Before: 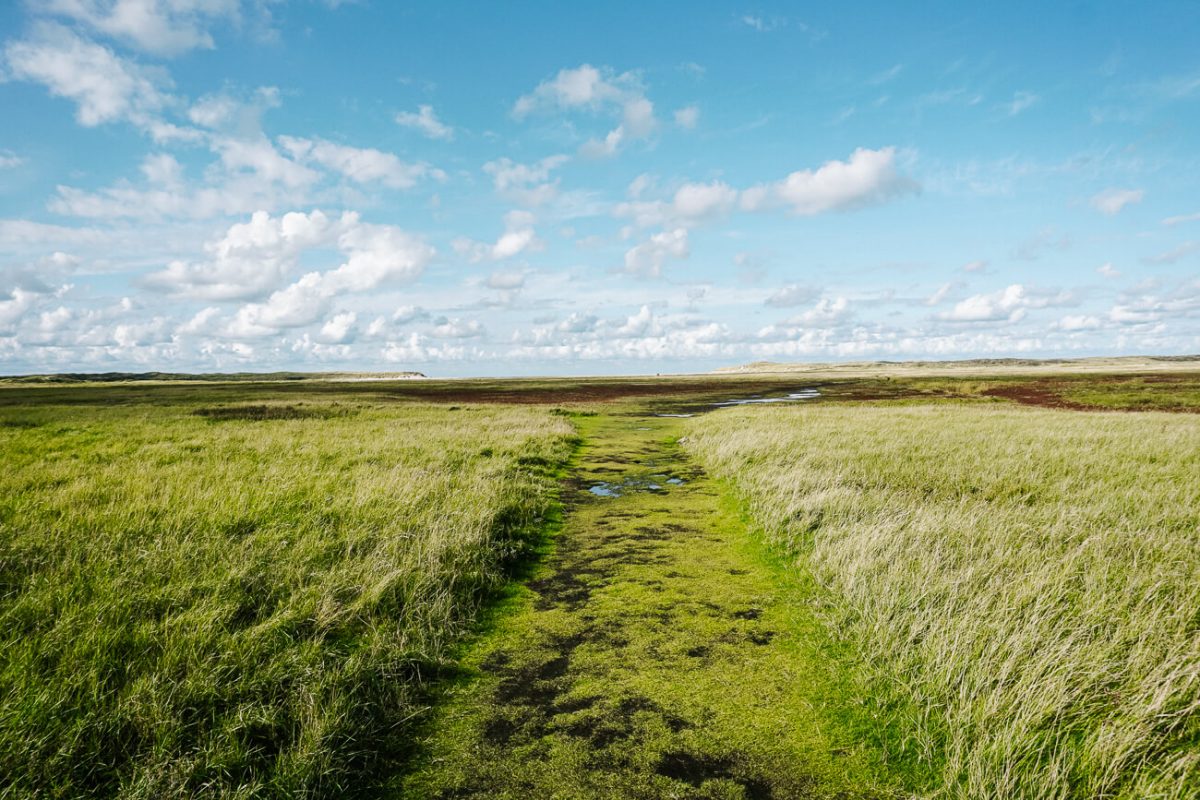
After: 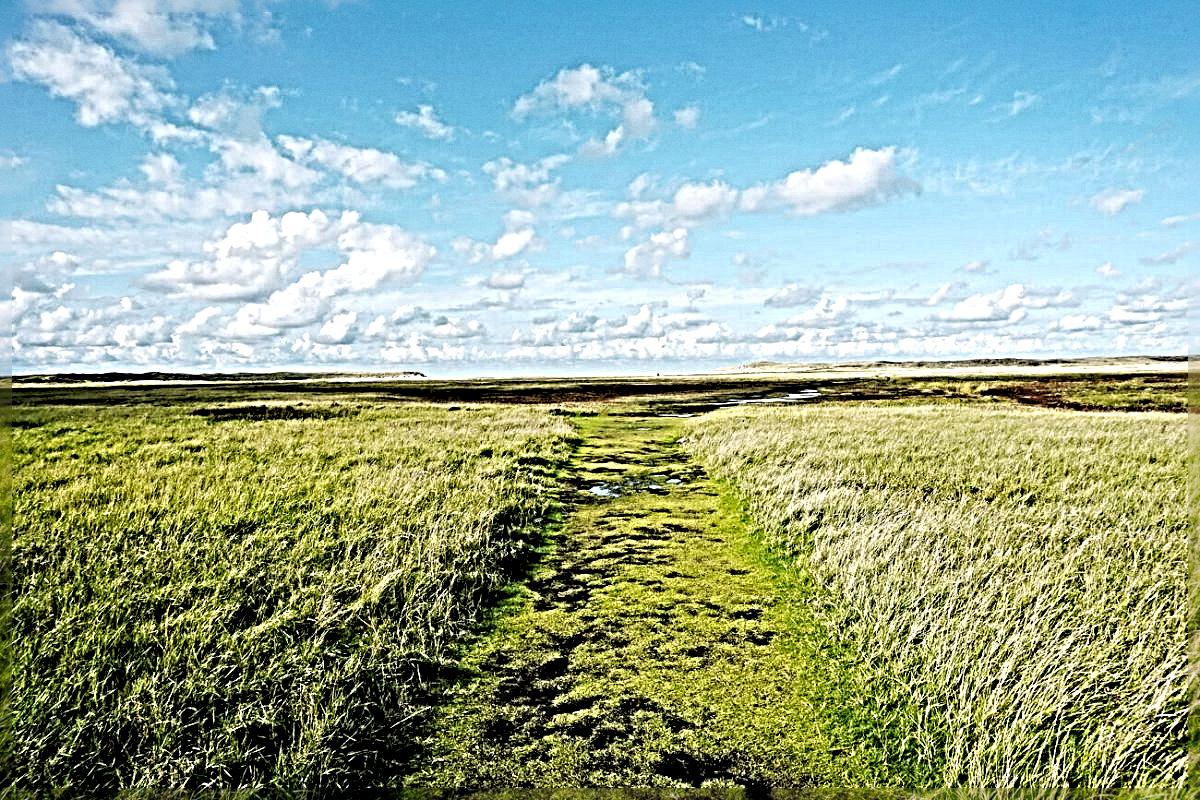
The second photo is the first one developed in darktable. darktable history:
rgb levels: levels [[0.01, 0.419, 0.839], [0, 0.5, 1], [0, 0.5, 1]]
grain: coarseness 0.09 ISO, strength 10%
sharpen: radius 6.3, amount 1.8, threshold 0
